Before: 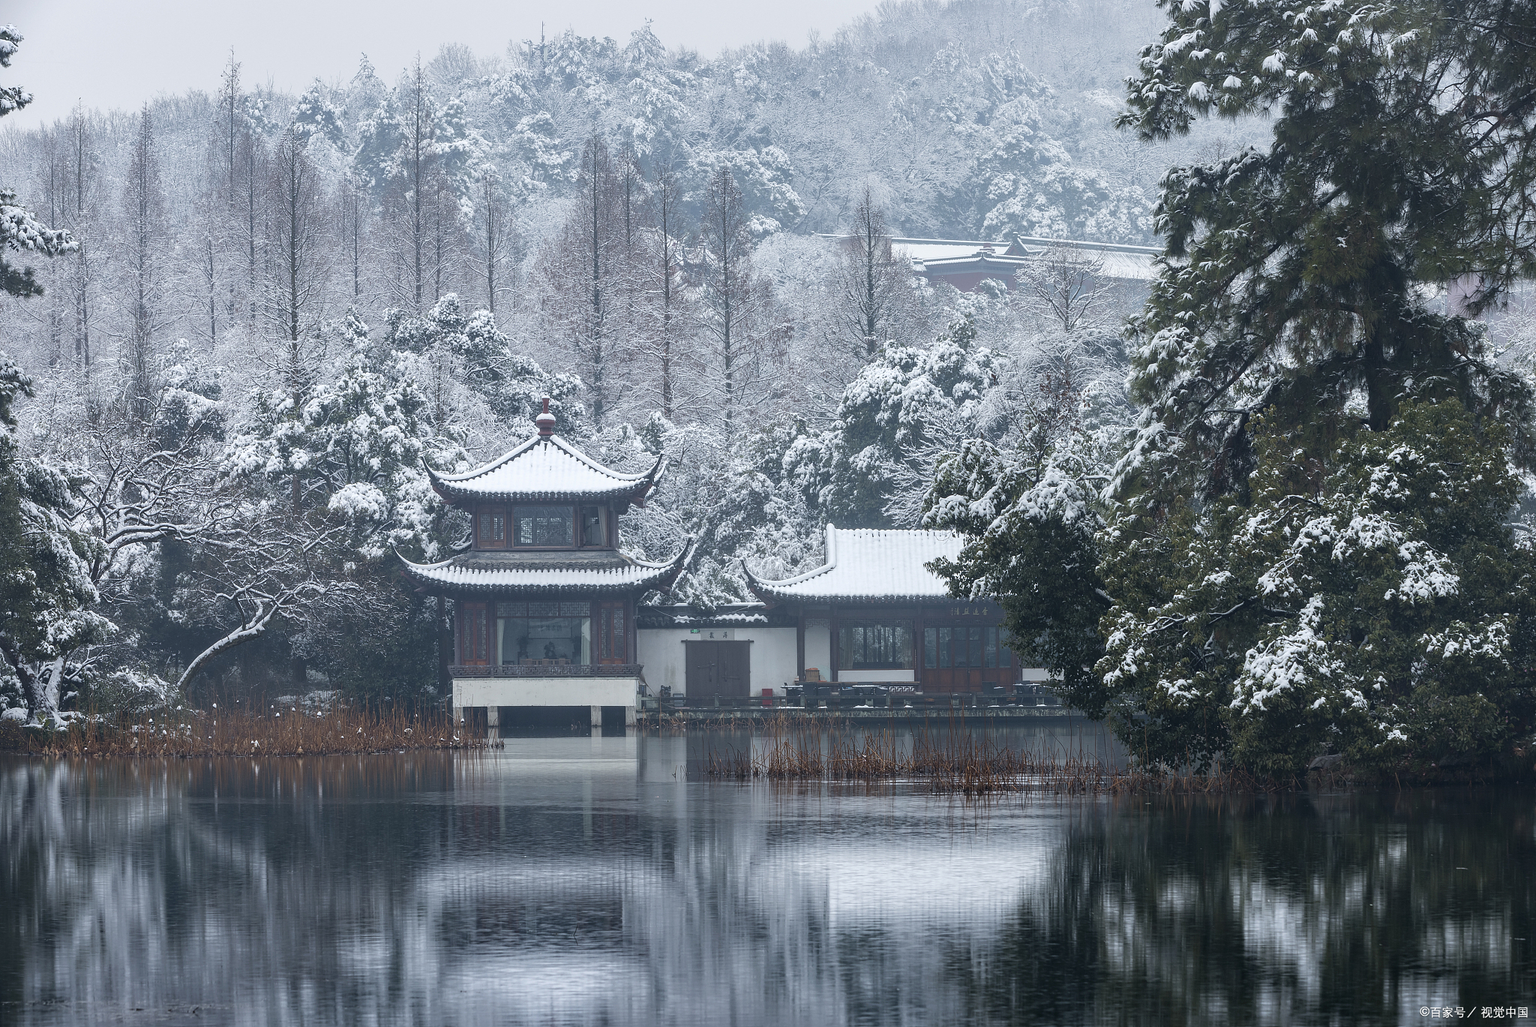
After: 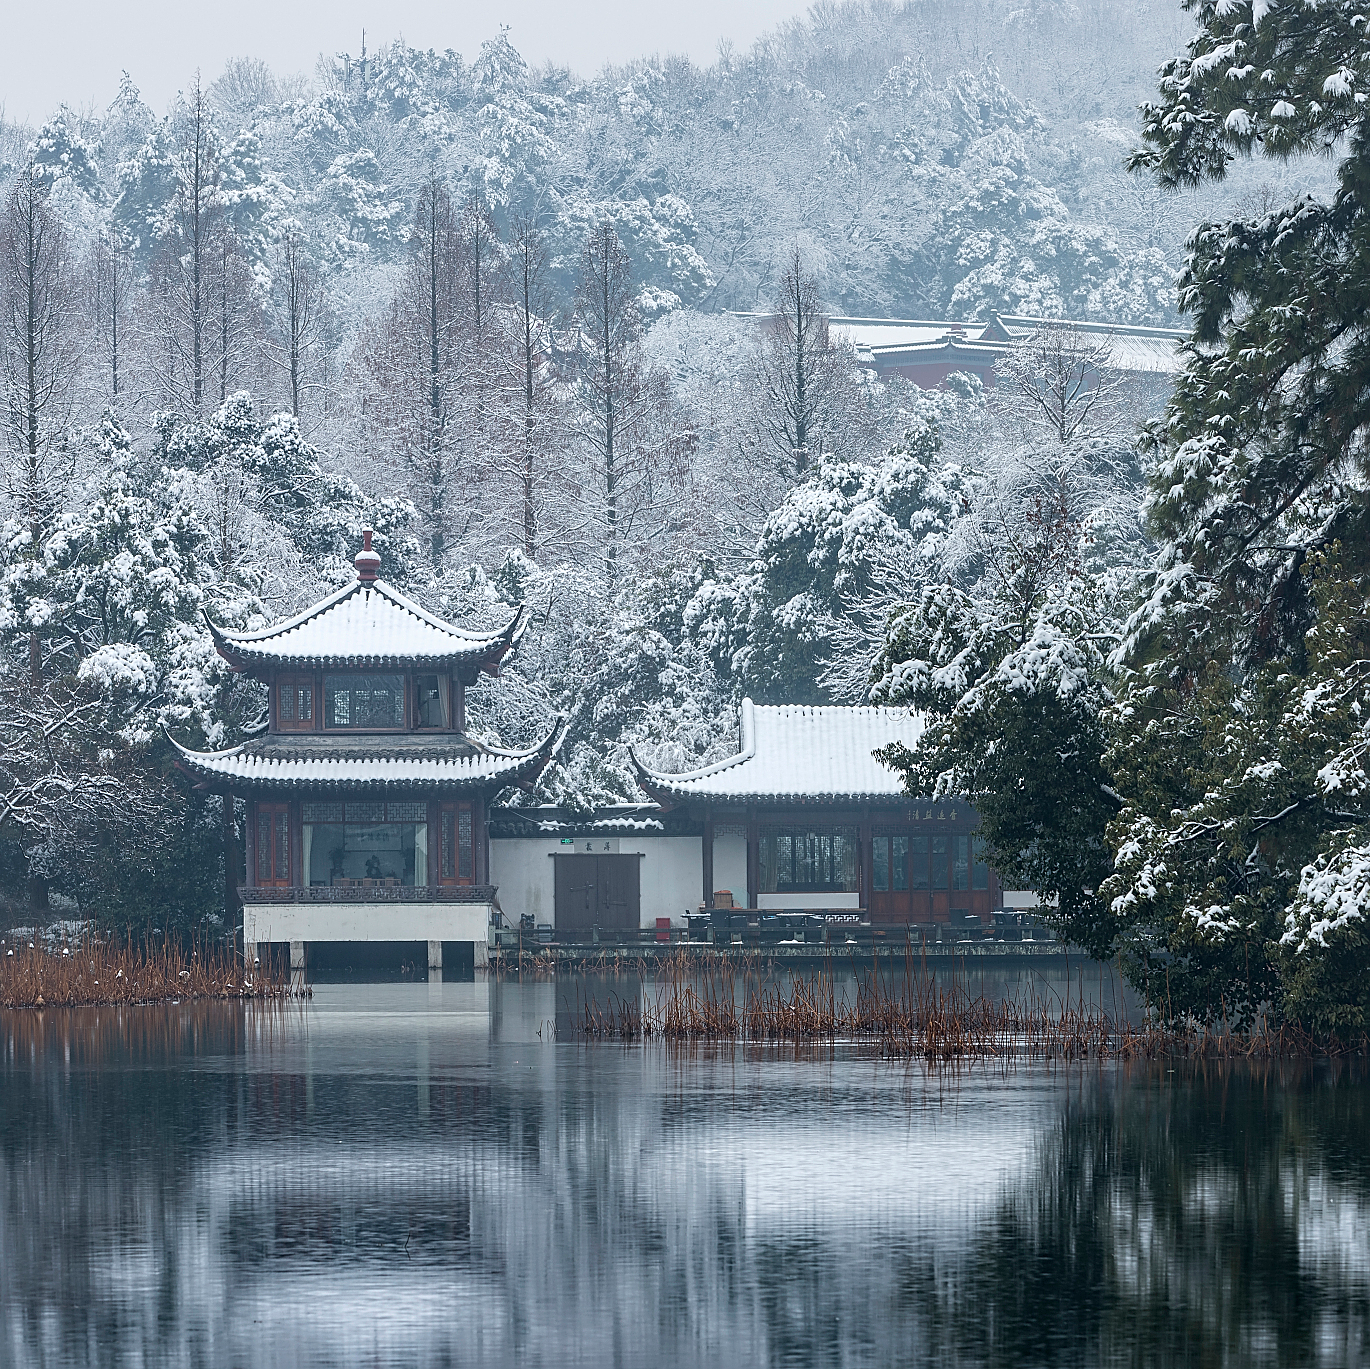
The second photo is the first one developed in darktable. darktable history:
crop and rotate: left 17.595%, right 15.463%
sharpen: on, module defaults
